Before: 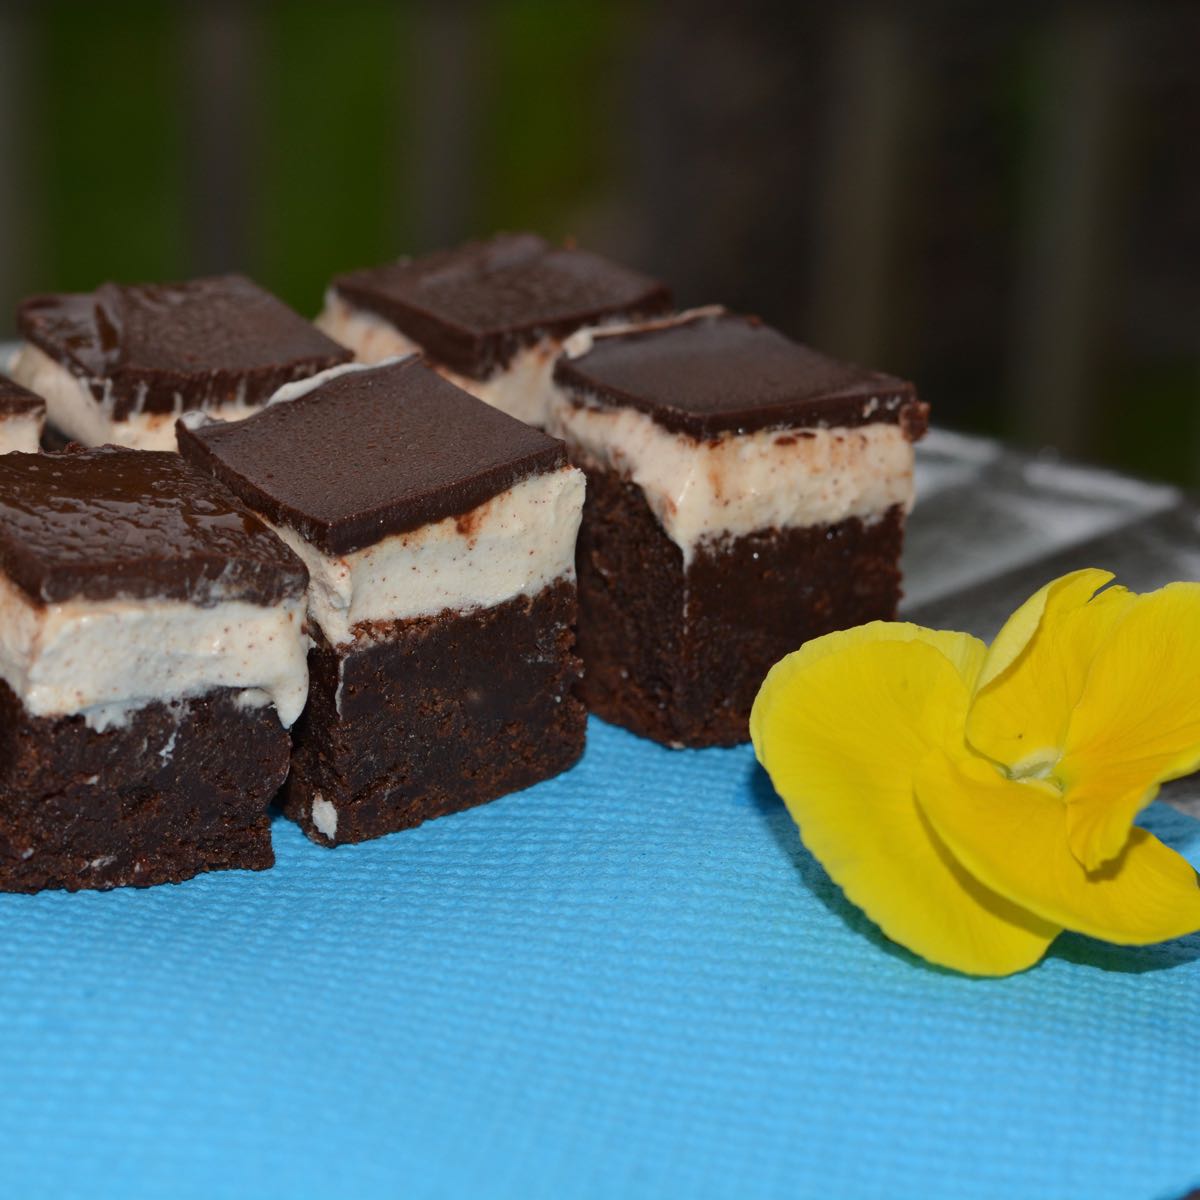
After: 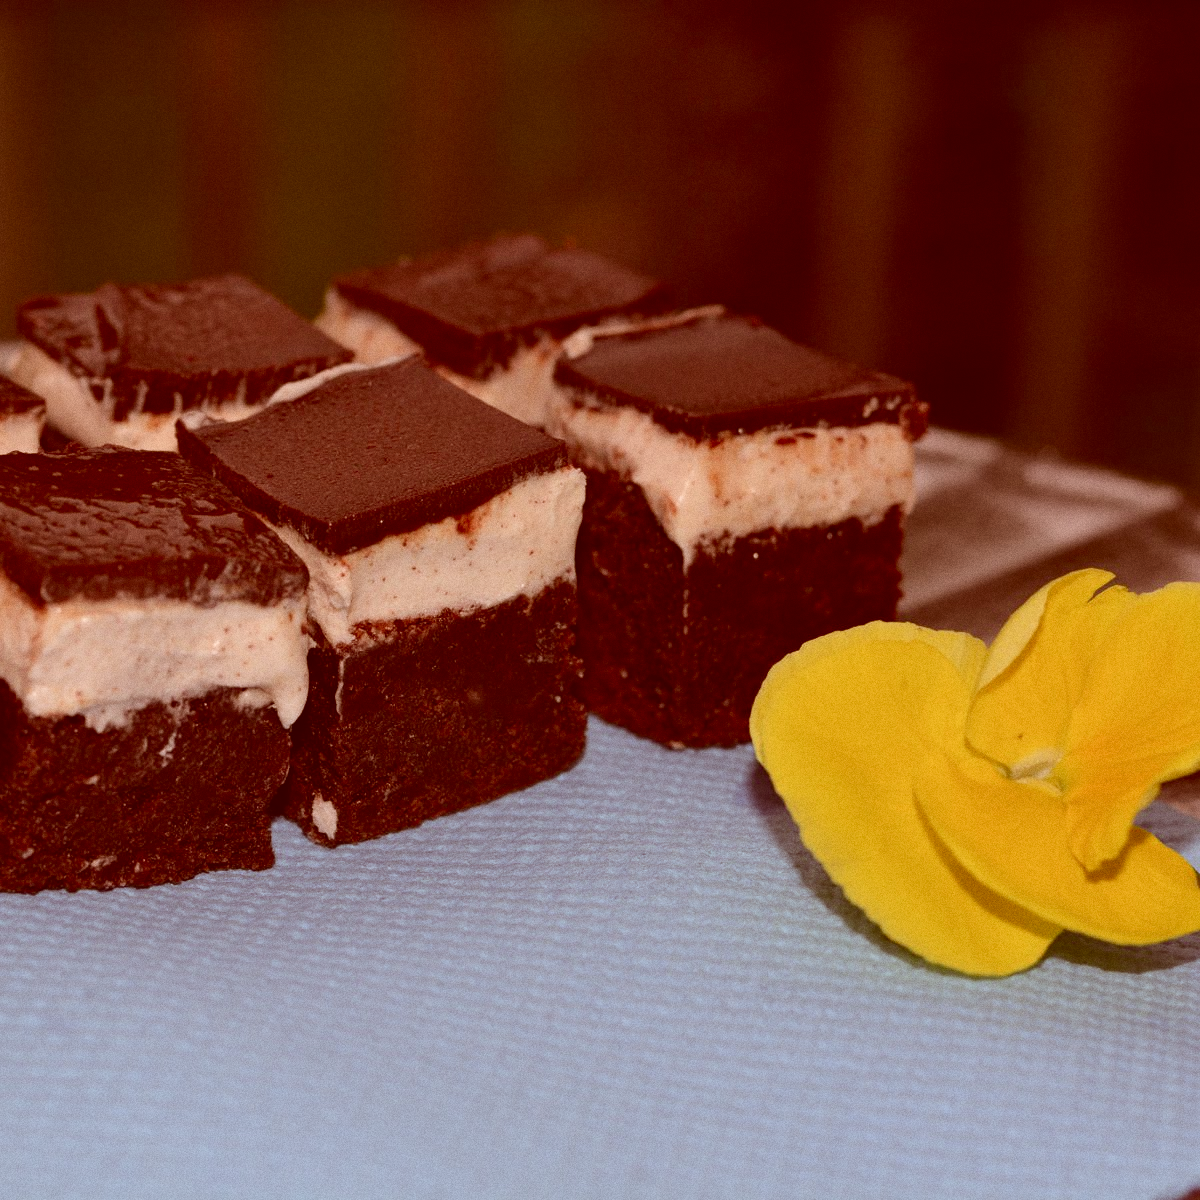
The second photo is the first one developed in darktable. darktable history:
grain: coarseness 0.09 ISO
color correction: highlights a* 9.03, highlights b* 8.71, shadows a* 40, shadows b* 40, saturation 0.8
